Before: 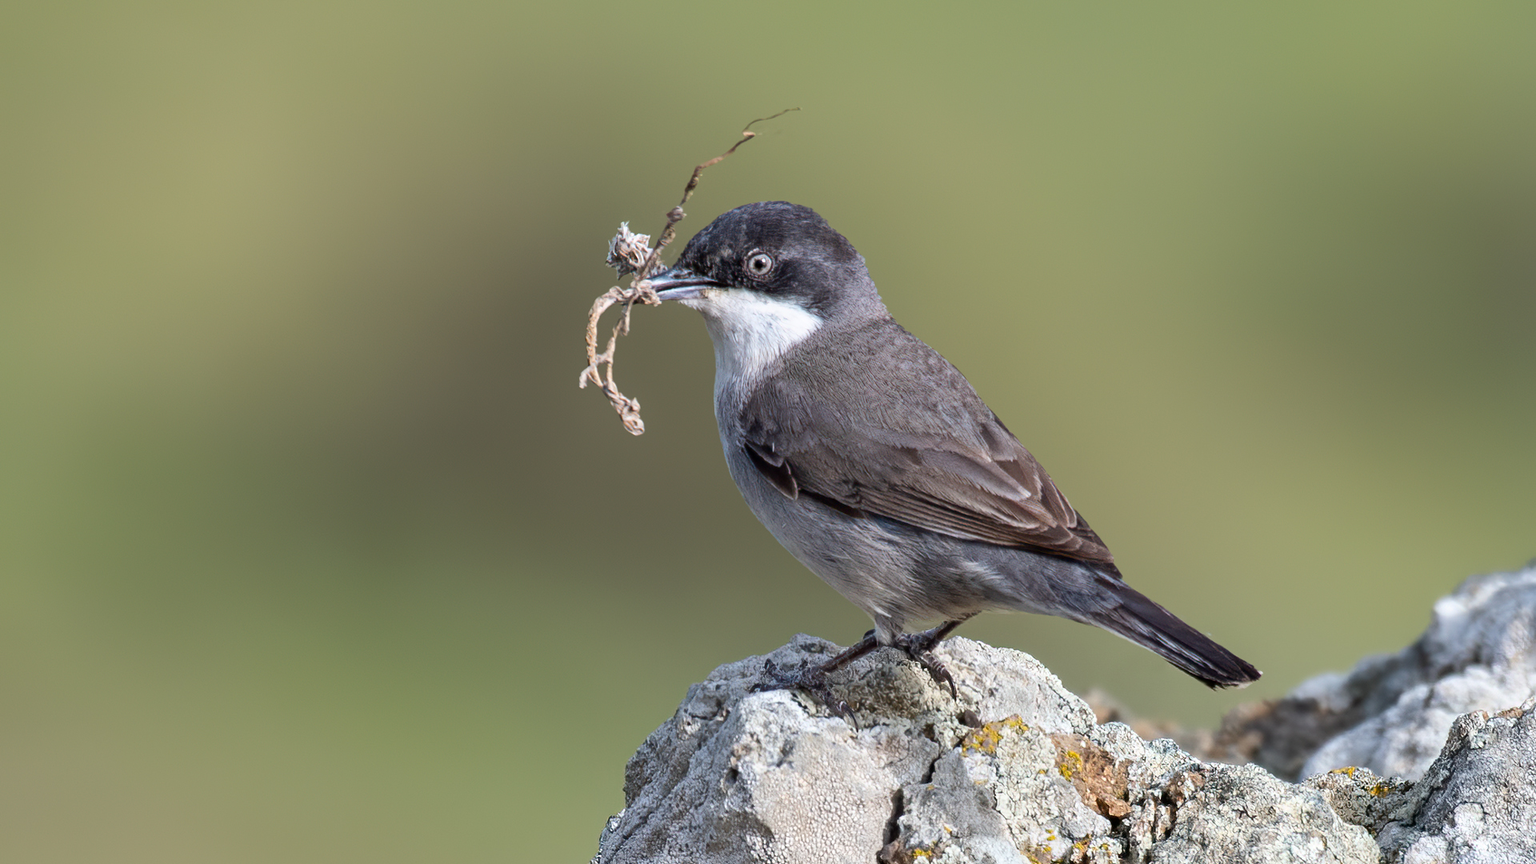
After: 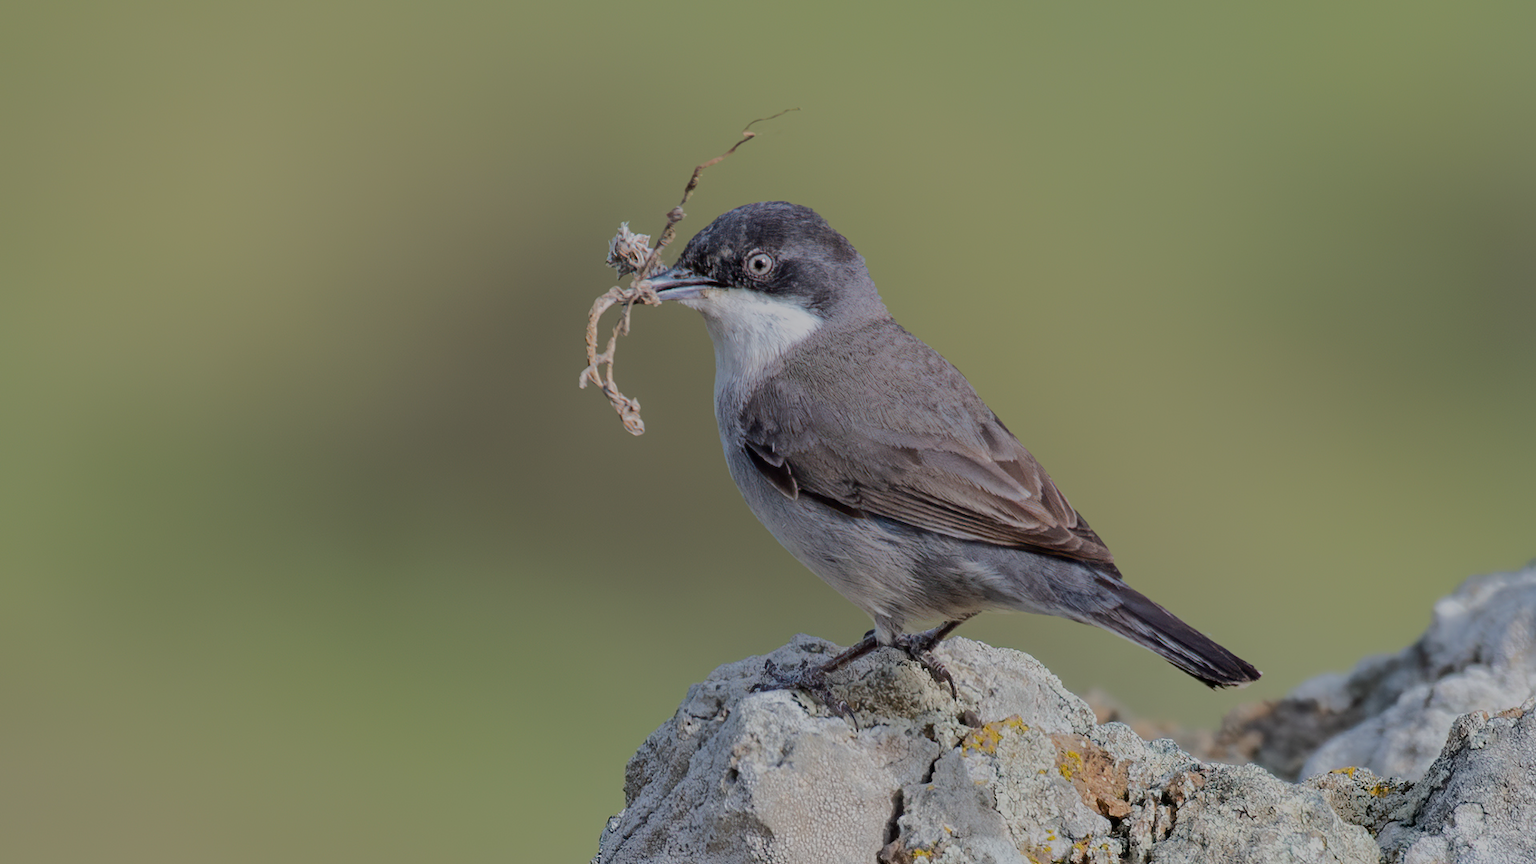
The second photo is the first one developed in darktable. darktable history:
tone equalizer: -8 EV -0.021 EV, -7 EV 0.014 EV, -6 EV -0.007 EV, -5 EV 0.004 EV, -4 EV -0.033 EV, -3 EV -0.237 EV, -2 EV -0.686 EV, -1 EV -0.982 EV, +0 EV -0.95 EV, edges refinement/feathering 500, mask exposure compensation -1.57 EV, preserve details no
contrast brightness saturation: saturation -0.041
